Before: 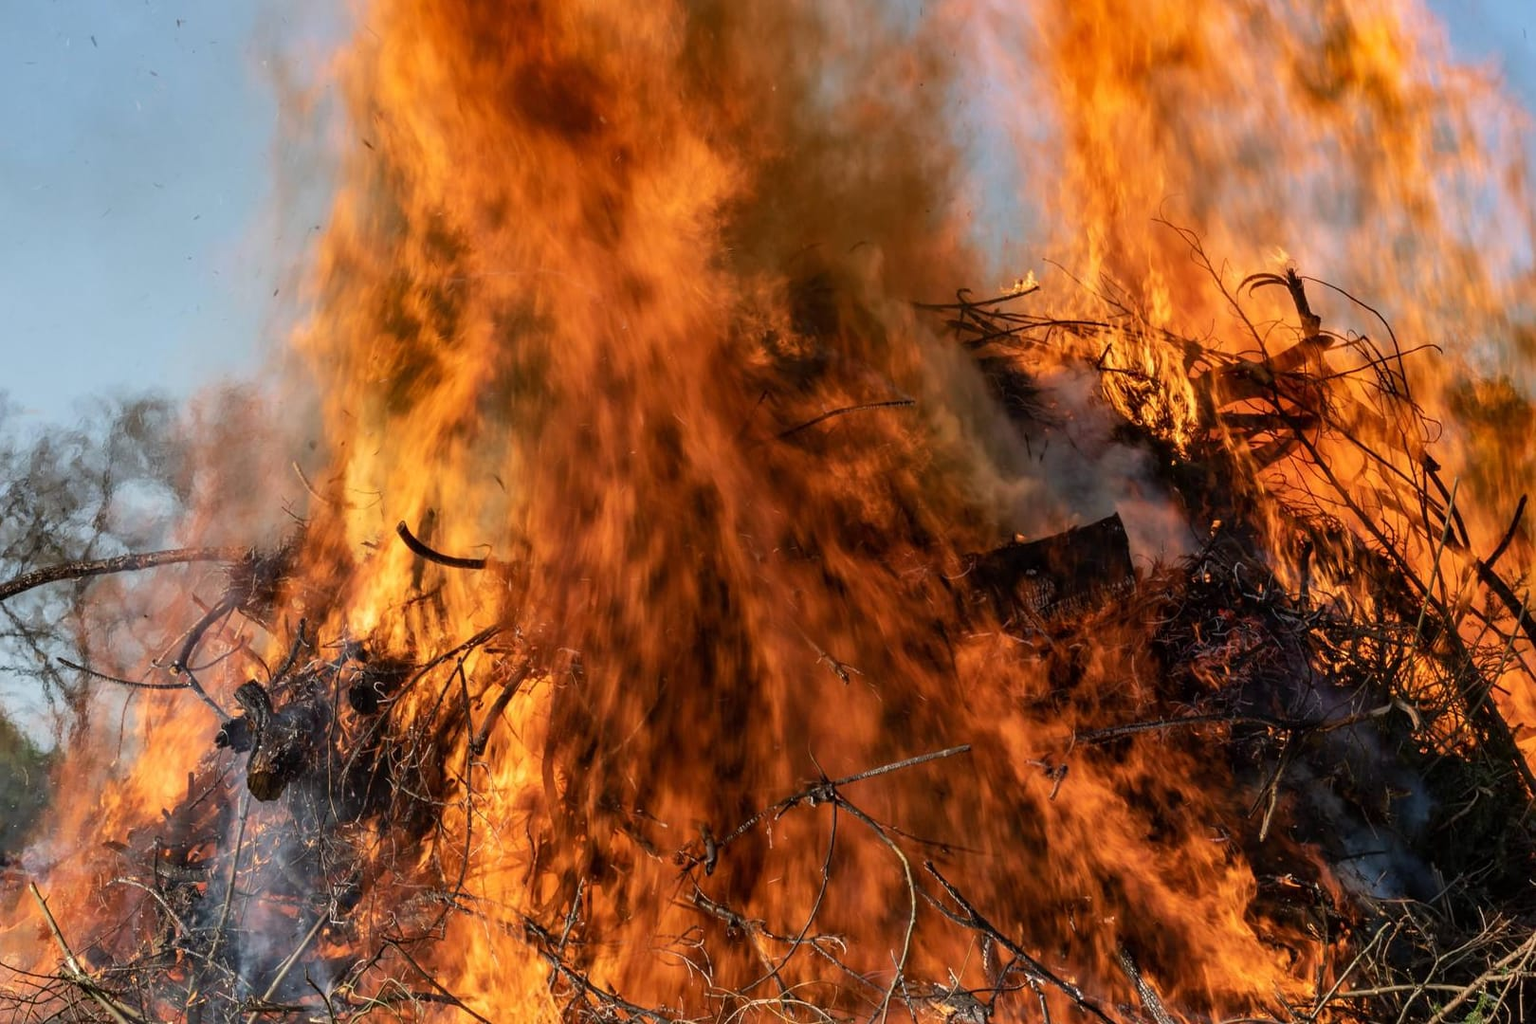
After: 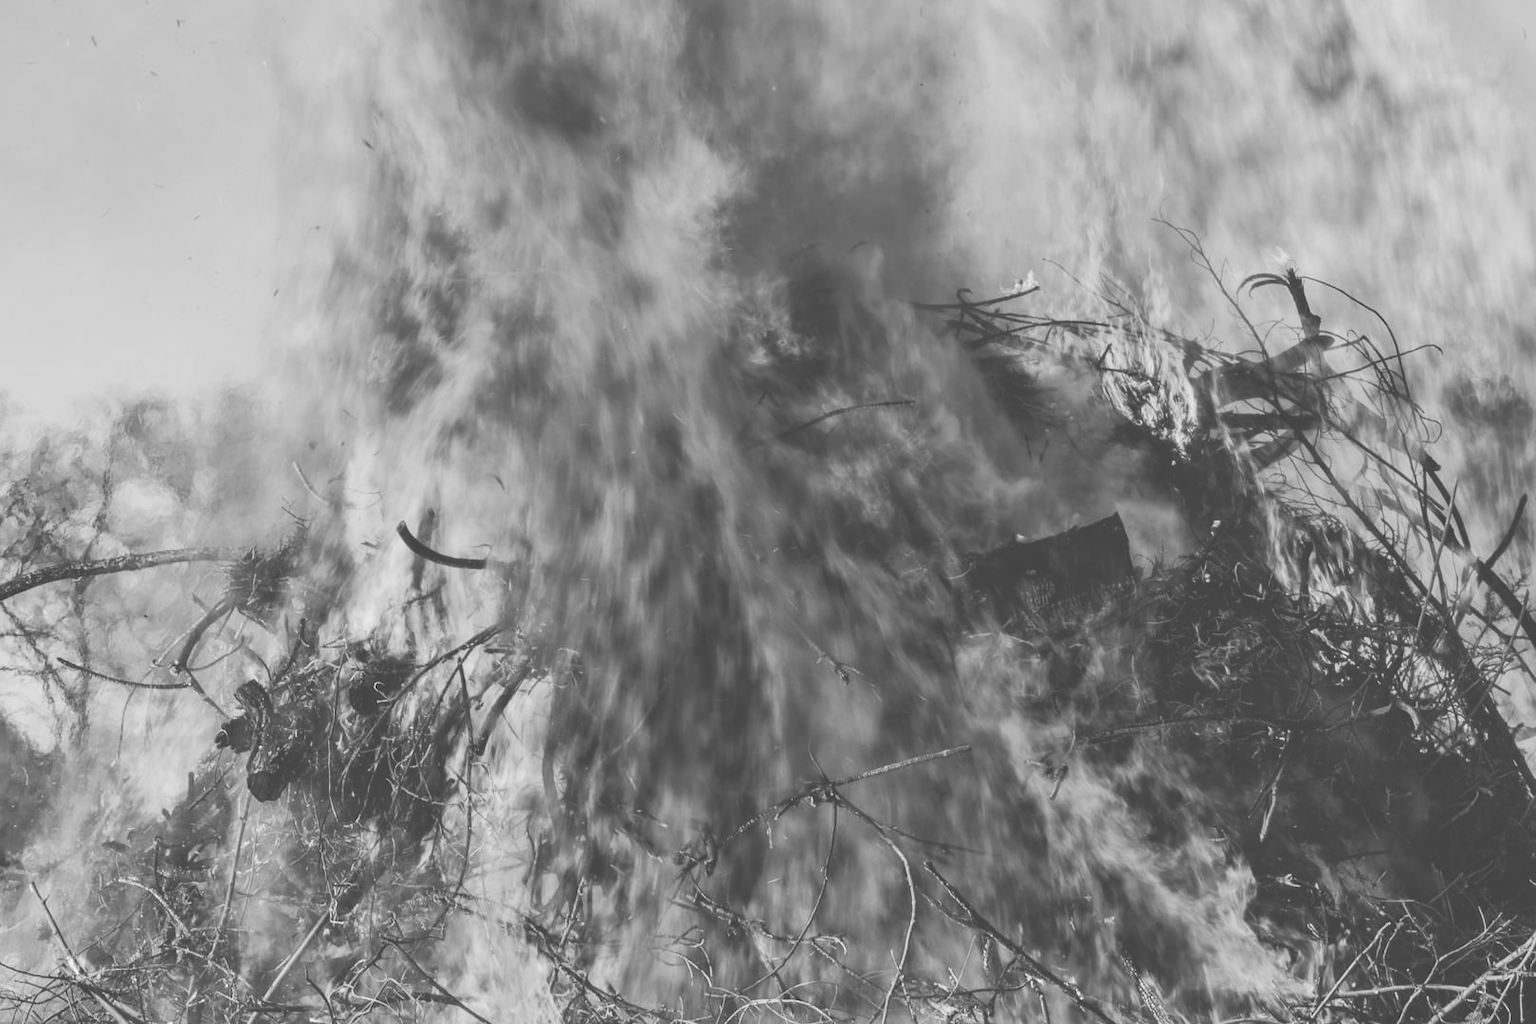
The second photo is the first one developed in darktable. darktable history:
tone curve: curves: ch0 [(0, 0) (0.135, 0.09) (0.326, 0.386) (0.489, 0.573) (0.663, 0.749) (0.854, 0.897) (1, 0.974)]; ch1 [(0, 0) (0.366, 0.367) (0.475, 0.453) (0.494, 0.493) (0.504, 0.497) (0.544, 0.569) (0.562, 0.605) (0.622, 0.694) (1, 1)]; ch2 [(0, 0) (0.333, 0.346) (0.375, 0.375) (0.424, 0.43) (0.476, 0.492) (0.502, 0.503) (0.533, 0.534) (0.572, 0.603) (0.605, 0.656) (0.641, 0.709) (1, 1)], color space Lab, independent channels, preserve colors none
rgb curve: curves: ch0 [(0, 0.186) (0.314, 0.284) (0.775, 0.708) (1, 1)], compensate middle gray true, preserve colors none
monochrome: on, module defaults
base curve: curves: ch0 [(0, 0) (0.158, 0.273) (0.879, 0.895) (1, 1)], preserve colors none
